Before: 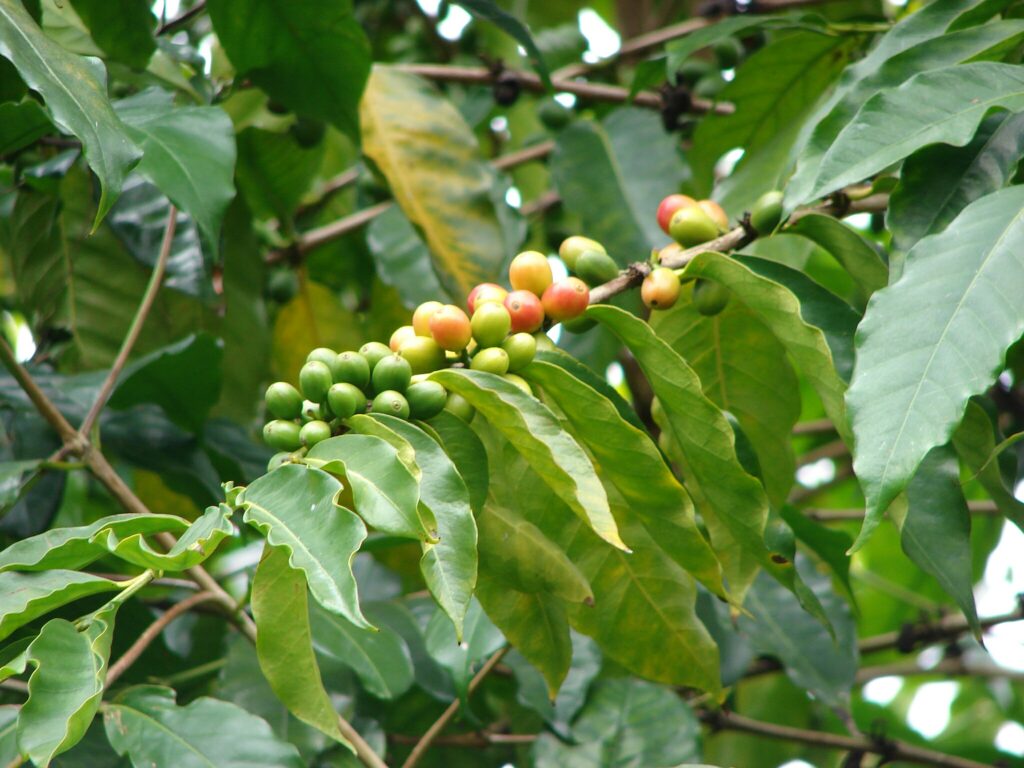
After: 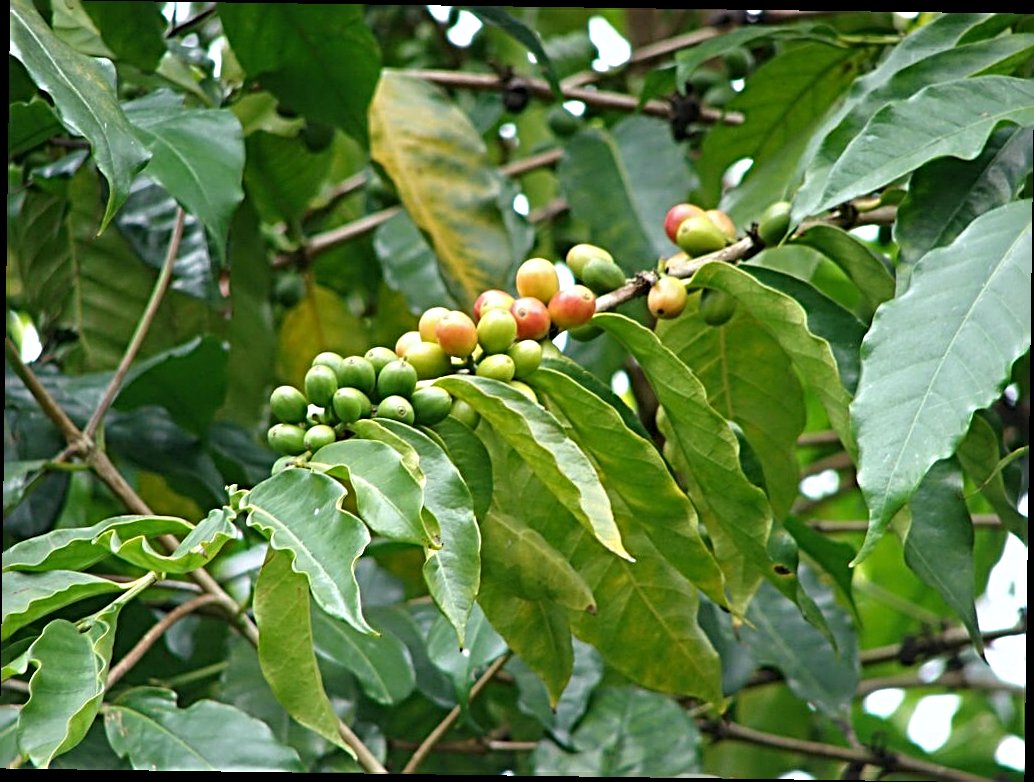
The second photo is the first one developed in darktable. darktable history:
rotate and perspective: rotation 0.8°, automatic cropping off
sharpen: radius 3.69, amount 0.928
white balance: red 0.98, blue 1.034
